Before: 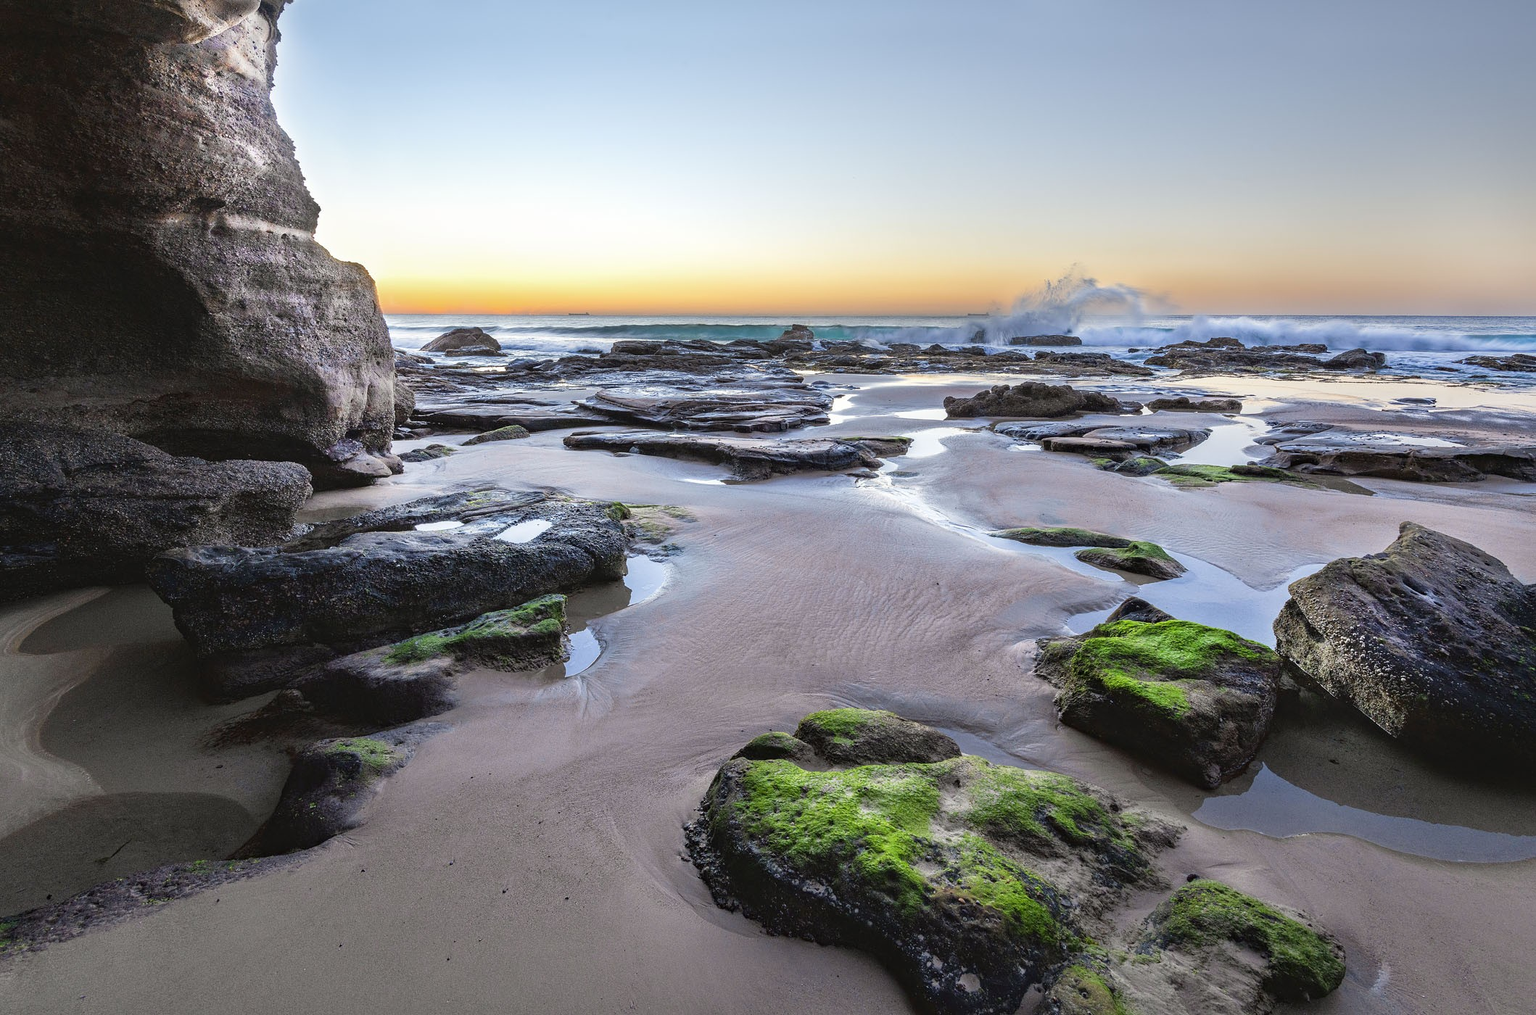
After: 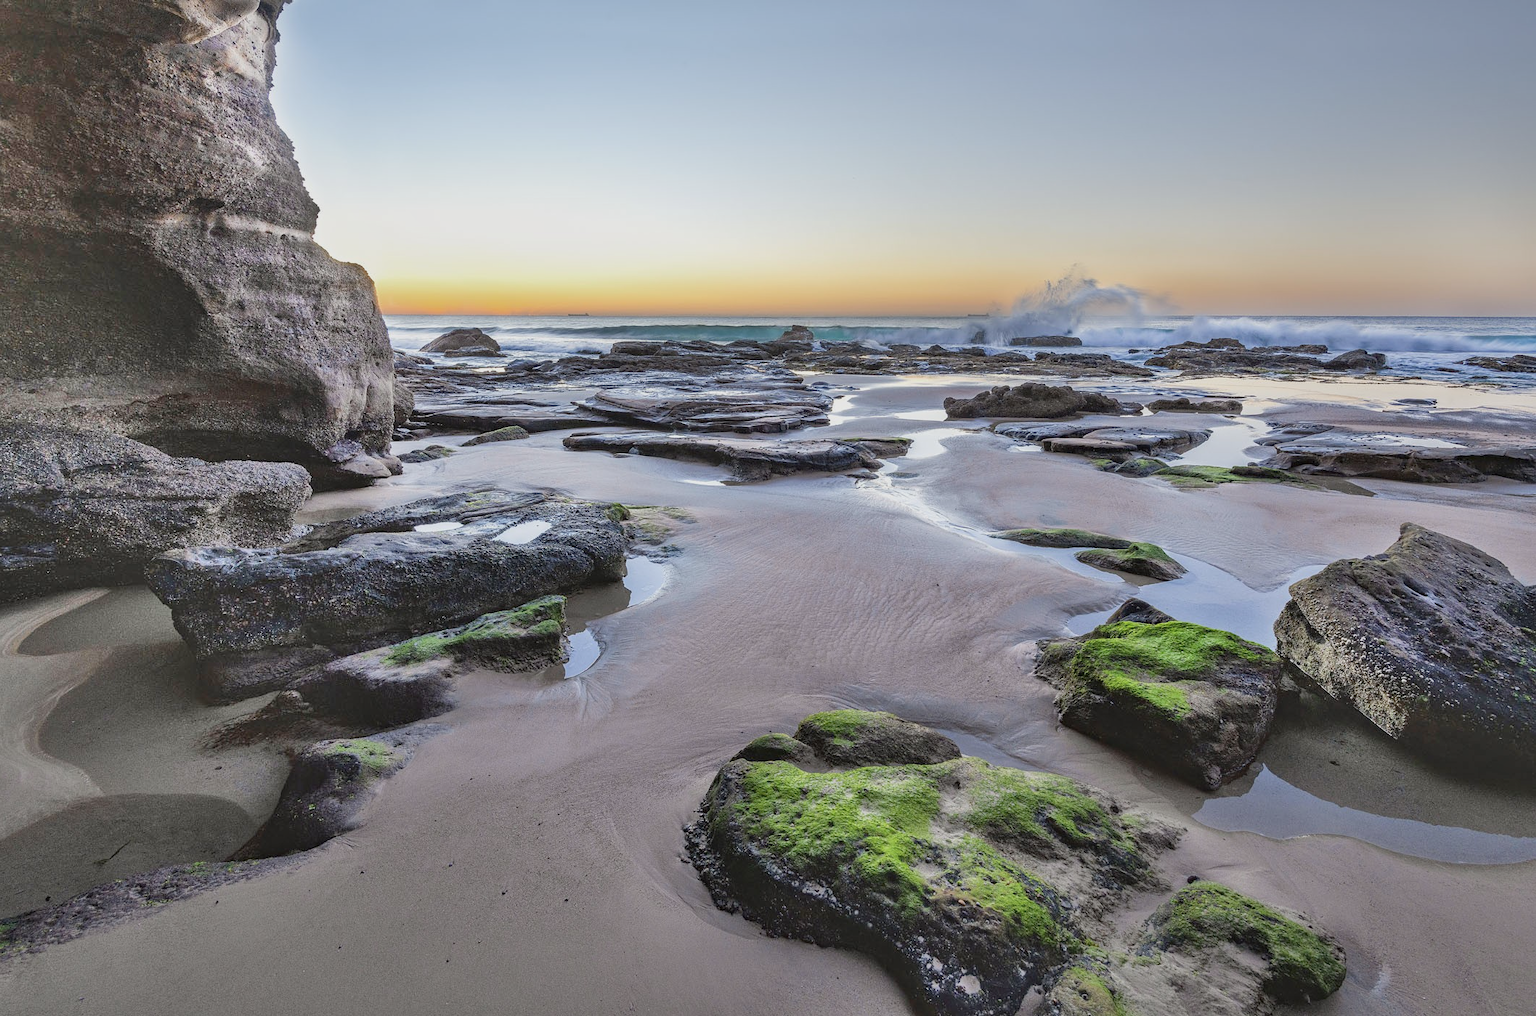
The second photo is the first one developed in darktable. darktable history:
crop and rotate: left 0.126%
shadows and highlights: shadows 75, highlights -25, soften with gaussian
color balance: contrast -15%
